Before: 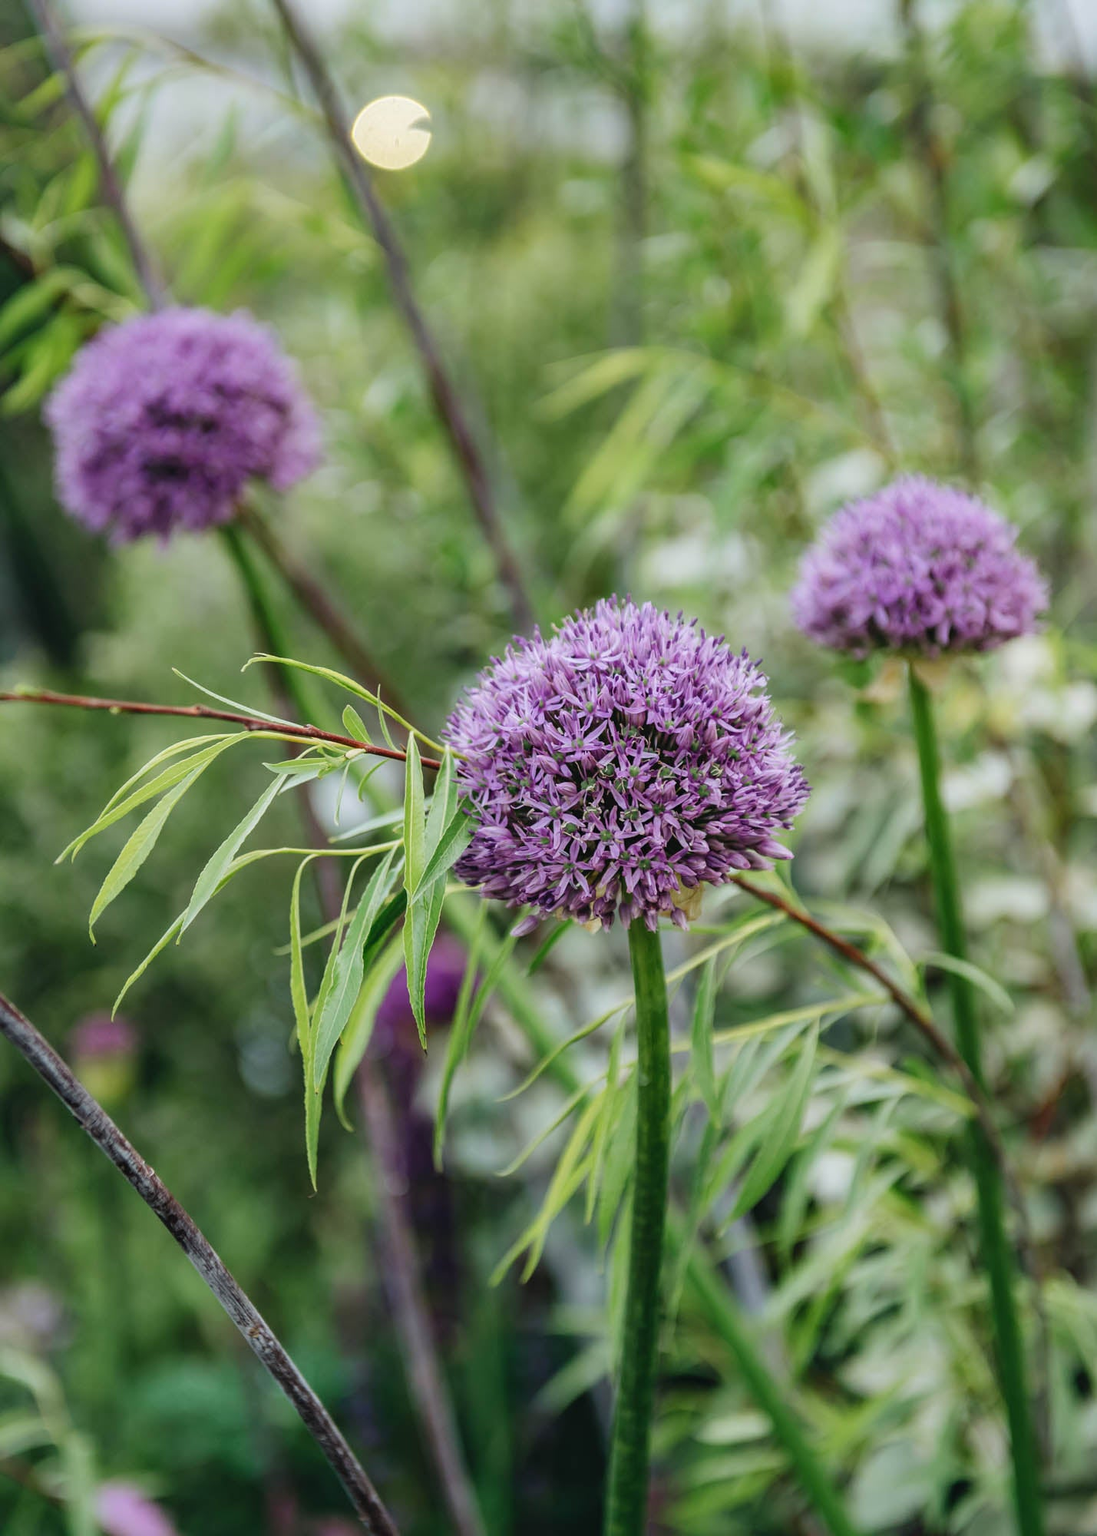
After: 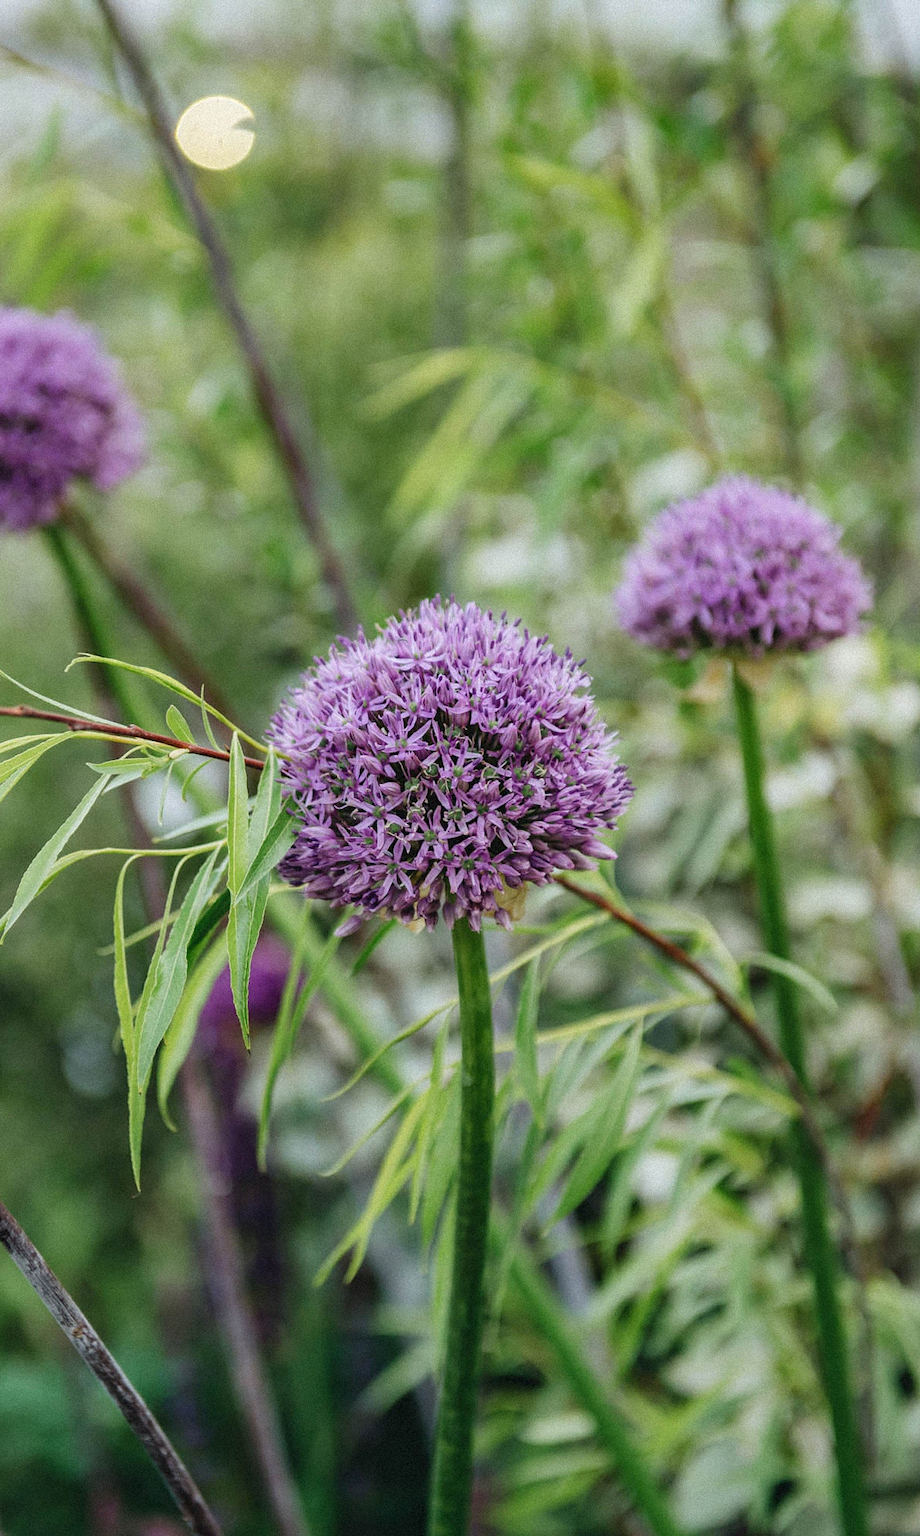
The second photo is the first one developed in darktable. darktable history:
crop: left 16.145%
grain: mid-tones bias 0%
